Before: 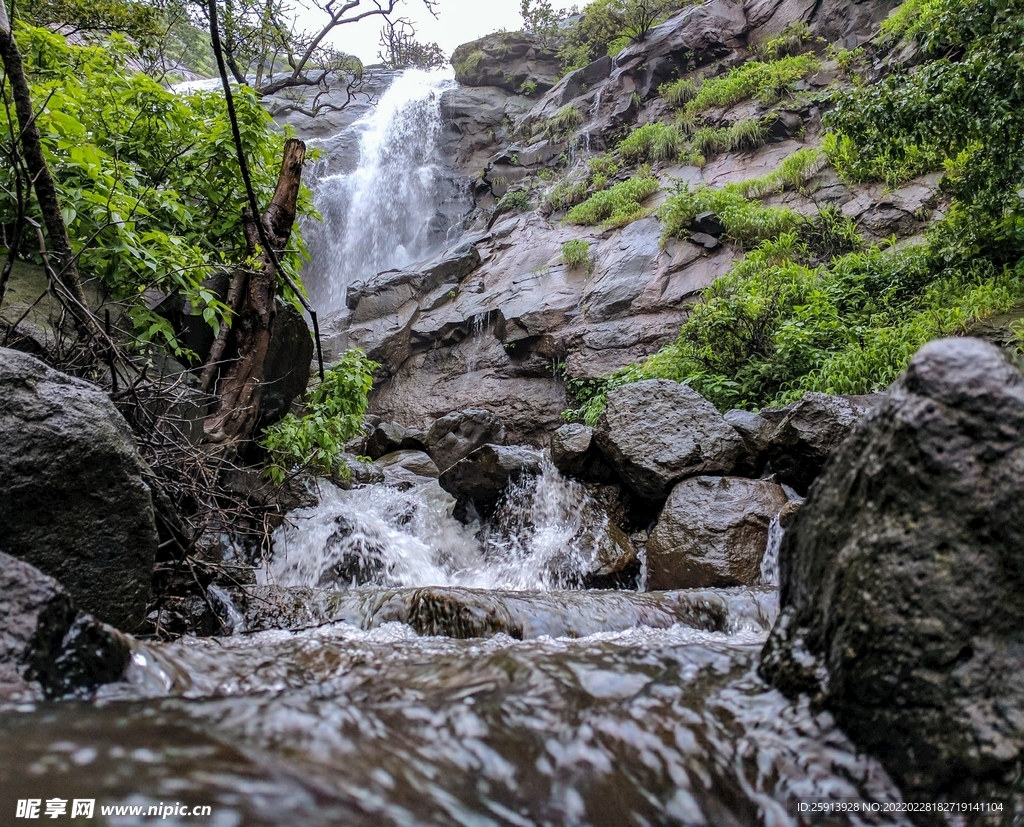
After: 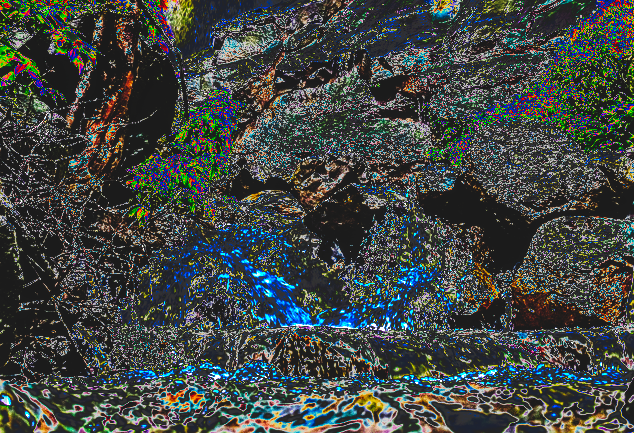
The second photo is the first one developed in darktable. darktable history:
sharpen: radius 2.61, amount 0.689
tone curve: curves: ch0 [(0, 0) (0.003, 0.99) (0.011, 0.983) (0.025, 0.934) (0.044, 0.719) (0.069, 0.382) (0.1, 0.204) (0.136, 0.093) (0.177, 0.094) (0.224, 0.093) (0.277, 0.098) (0.335, 0.214) (0.399, 0.616) (0.468, 0.827) (0.543, 0.464) (0.623, 0.145) (0.709, 0.127) (0.801, 0.187) (0.898, 0.203) (1, 1)], preserve colors none
crop: left 13.237%, top 31.525%, right 24.758%, bottom 16.077%
exposure: black level correction -0.039, exposure 0.061 EV, compensate highlight preservation false
local contrast: on, module defaults
color balance rgb: perceptual saturation grading › global saturation 27.293%, perceptual saturation grading › highlights -28.198%, perceptual saturation grading › mid-tones 15.315%, perceptual saturation grading › shadows 32.872%, global vibrance 34.229%
levels: mode automatic
